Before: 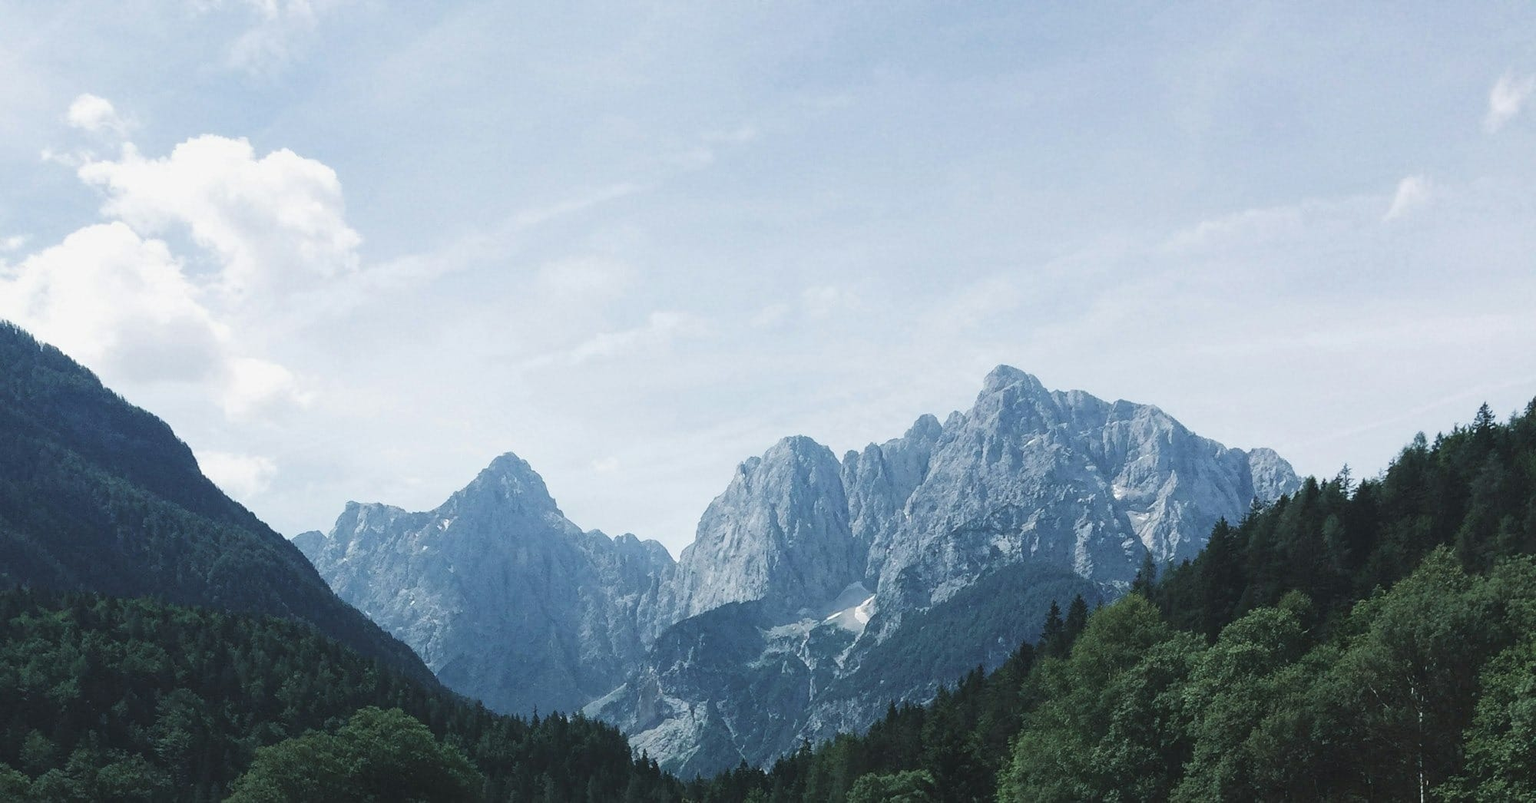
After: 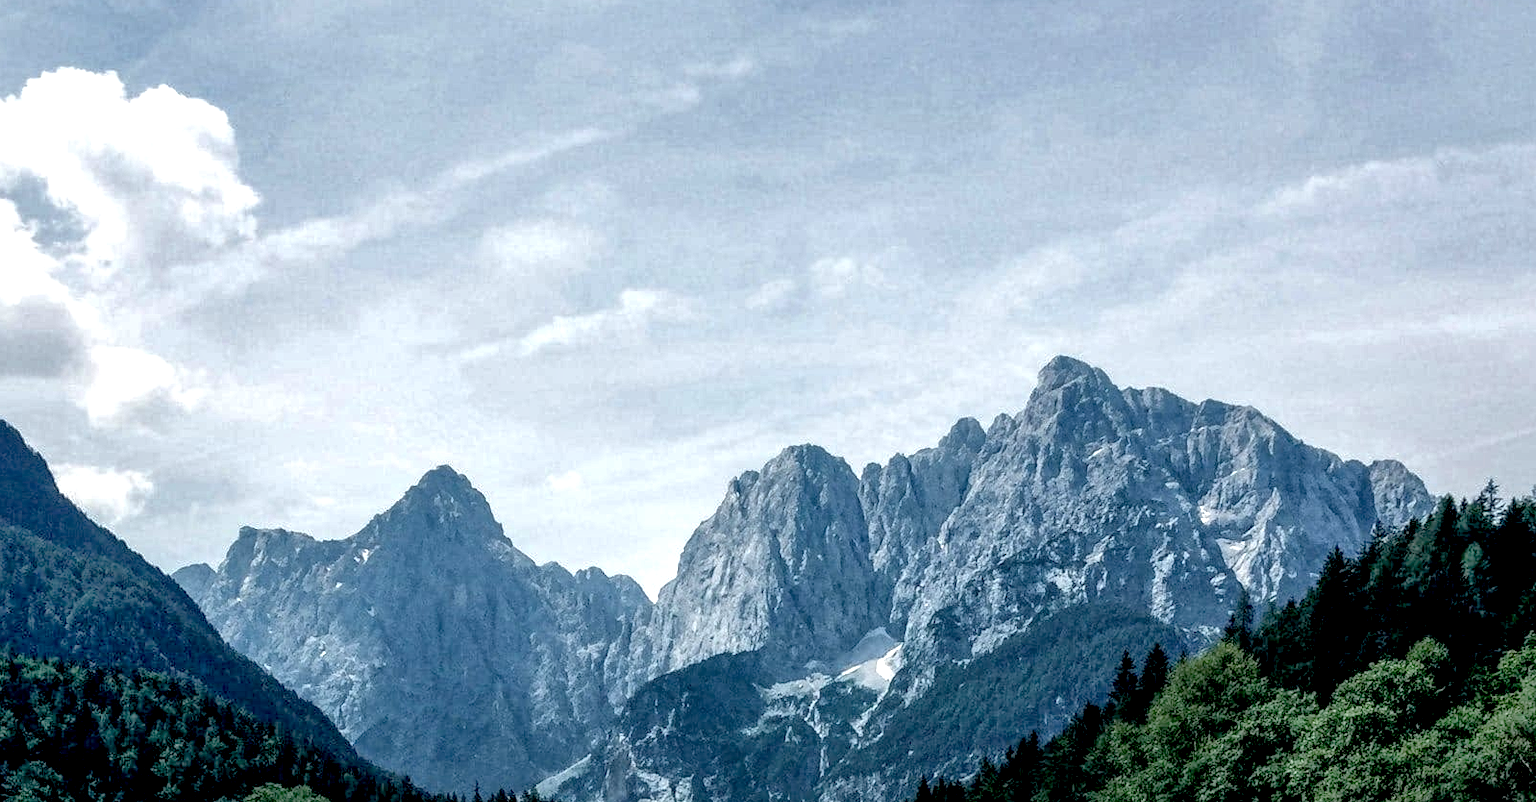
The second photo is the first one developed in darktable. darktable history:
local contrast: highlights 19%, detail 186%
exposure: black level correction 0.025, exposure 0.182 EV, compensate highlight preservation false
shadows and highlights: on, module defaults
crop and rotate: left 10.071%, top 10.071%, right 10.02%, bottom 10.02%
